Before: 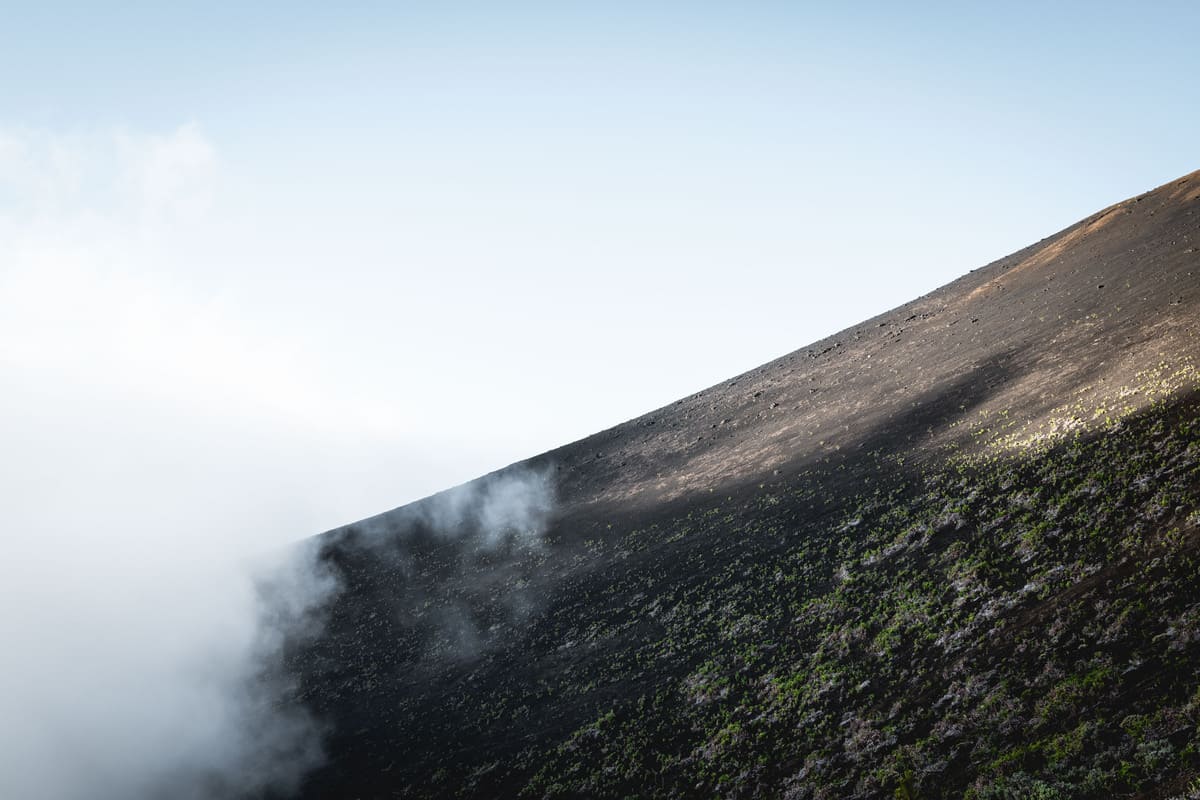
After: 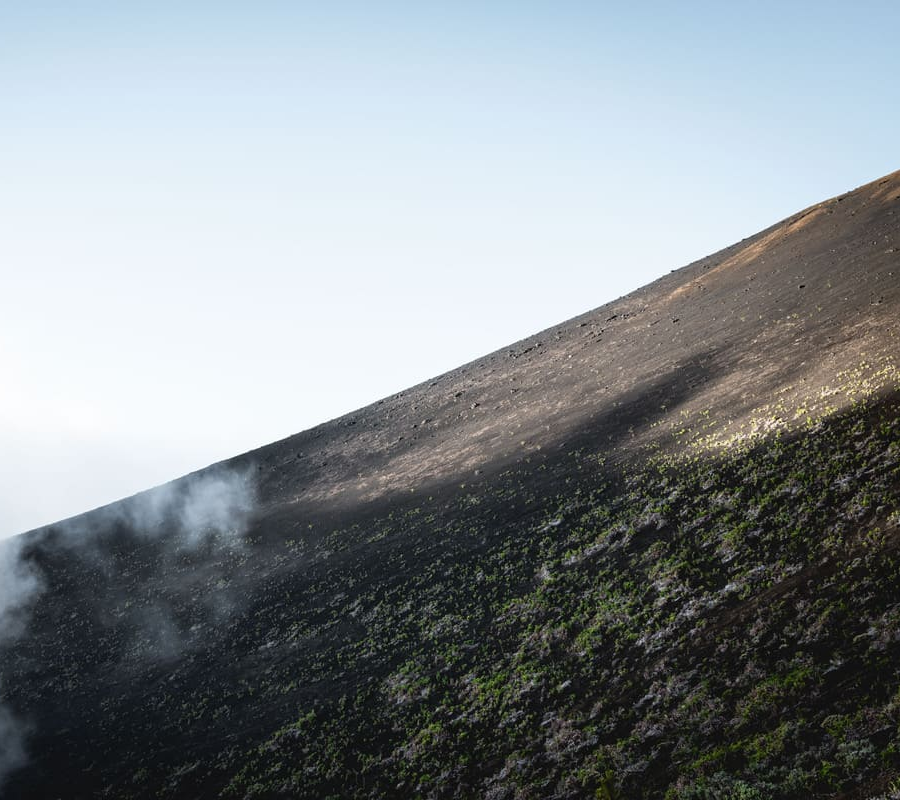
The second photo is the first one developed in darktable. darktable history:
crop and rotate: left 24.942%
